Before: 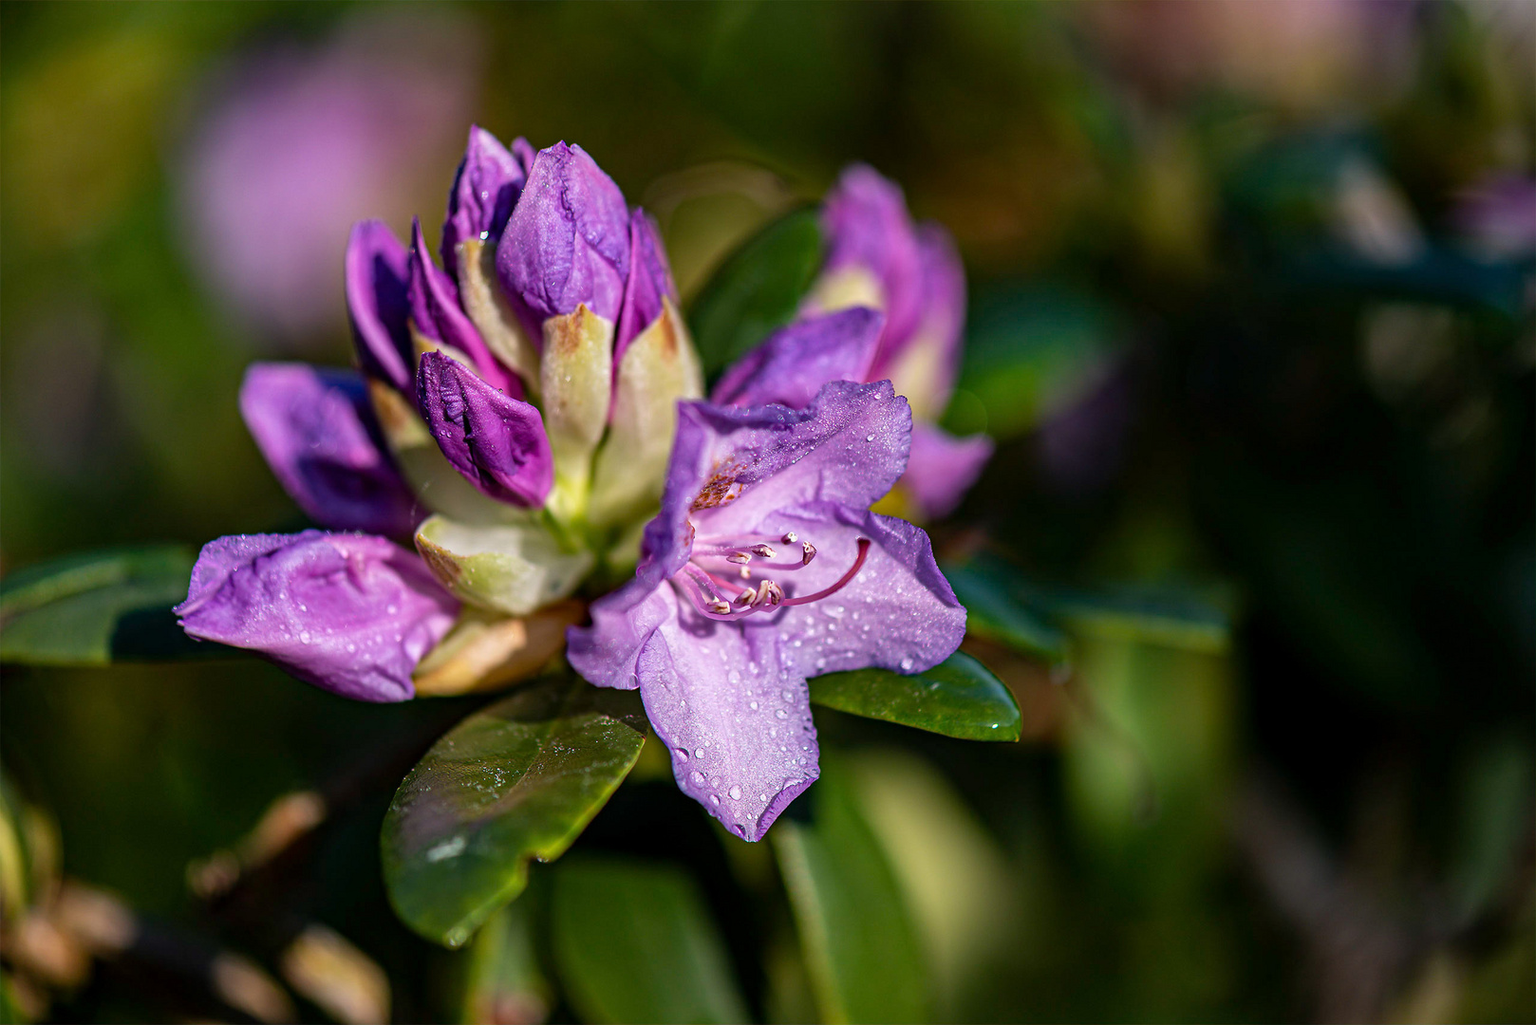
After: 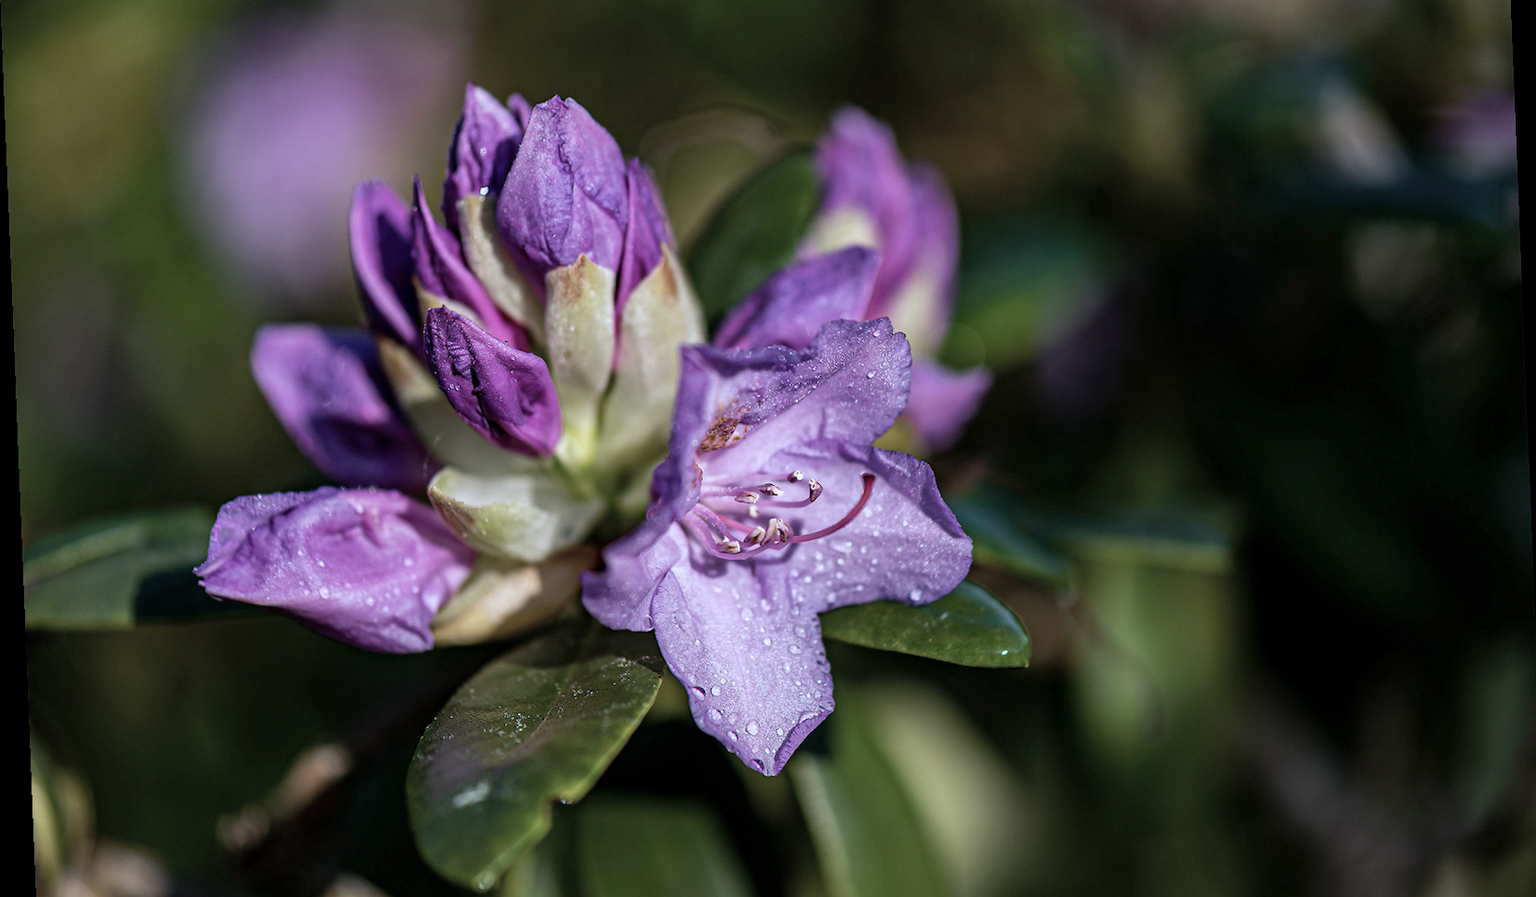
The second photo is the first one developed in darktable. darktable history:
color zones: curves: ch0 [(0, 0.559) (0.153, 0.551) (0.229, 0.5) (0.429, 0.5) (0.571, 0.5) (0.714, 0.5) (0.857, 0.5) (1, 0.559)]; ch1 [(0, 0.417) (0.112, 0.336) (0.213, 0.26) (0.429, 0.34) (0.571, 0.35) (0.683, 0.331) (0.857, 0.344) (1, 0.417)]
crop: top 7.625%, bottom 8.027%
rotate and perspective: rotation -2.29°, automatic cropping off
white balance: red 0.924, blue 1.095
